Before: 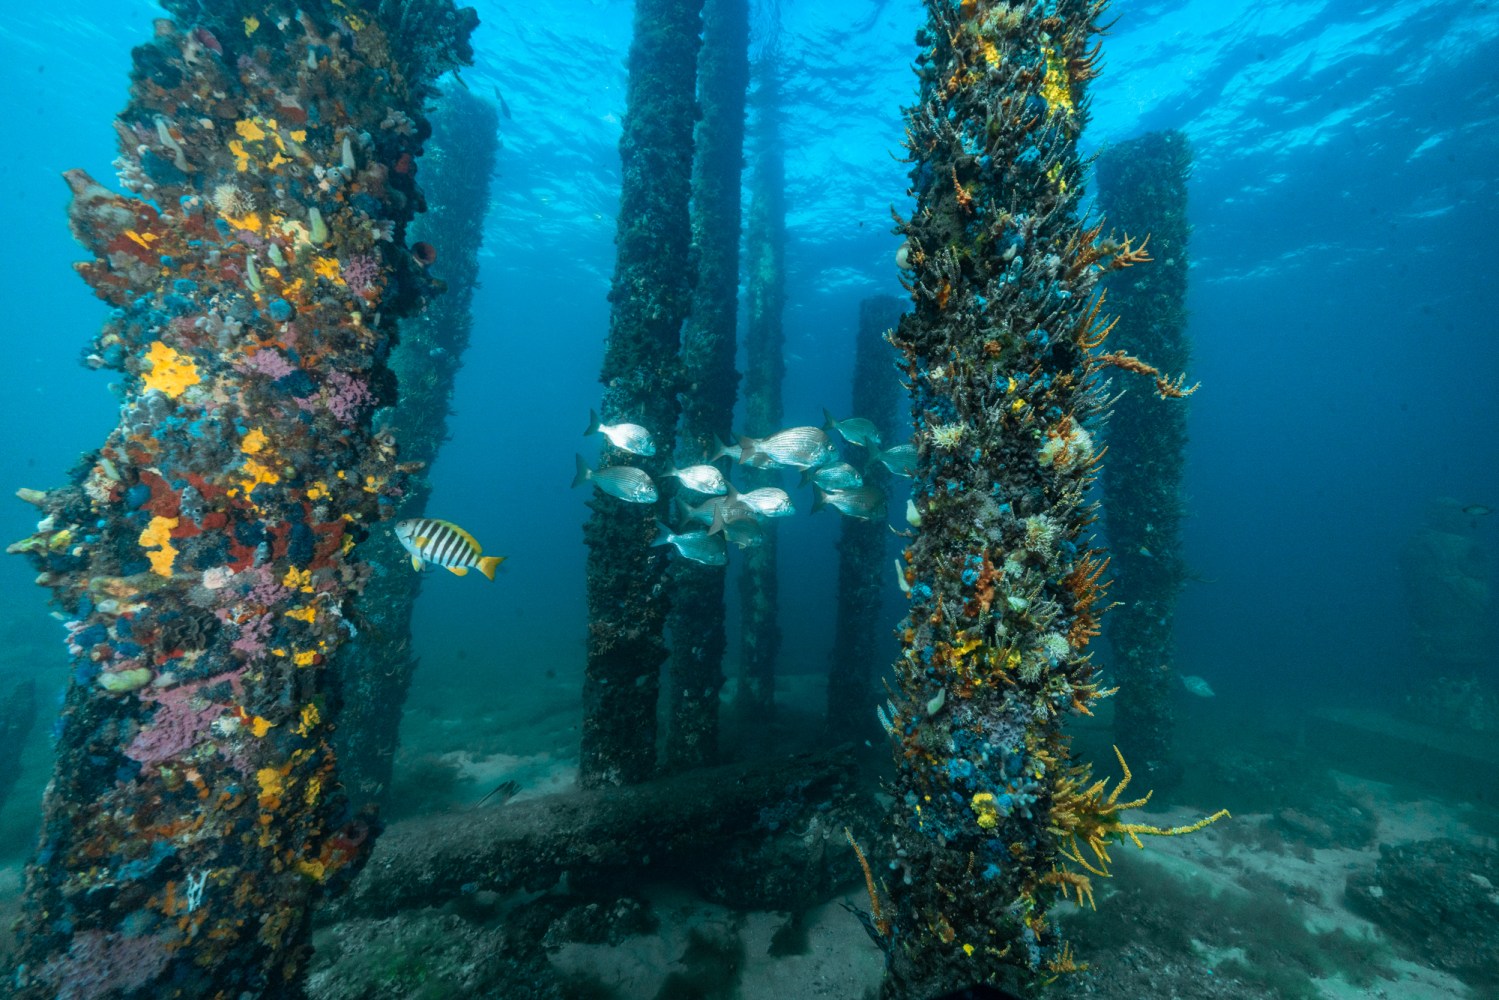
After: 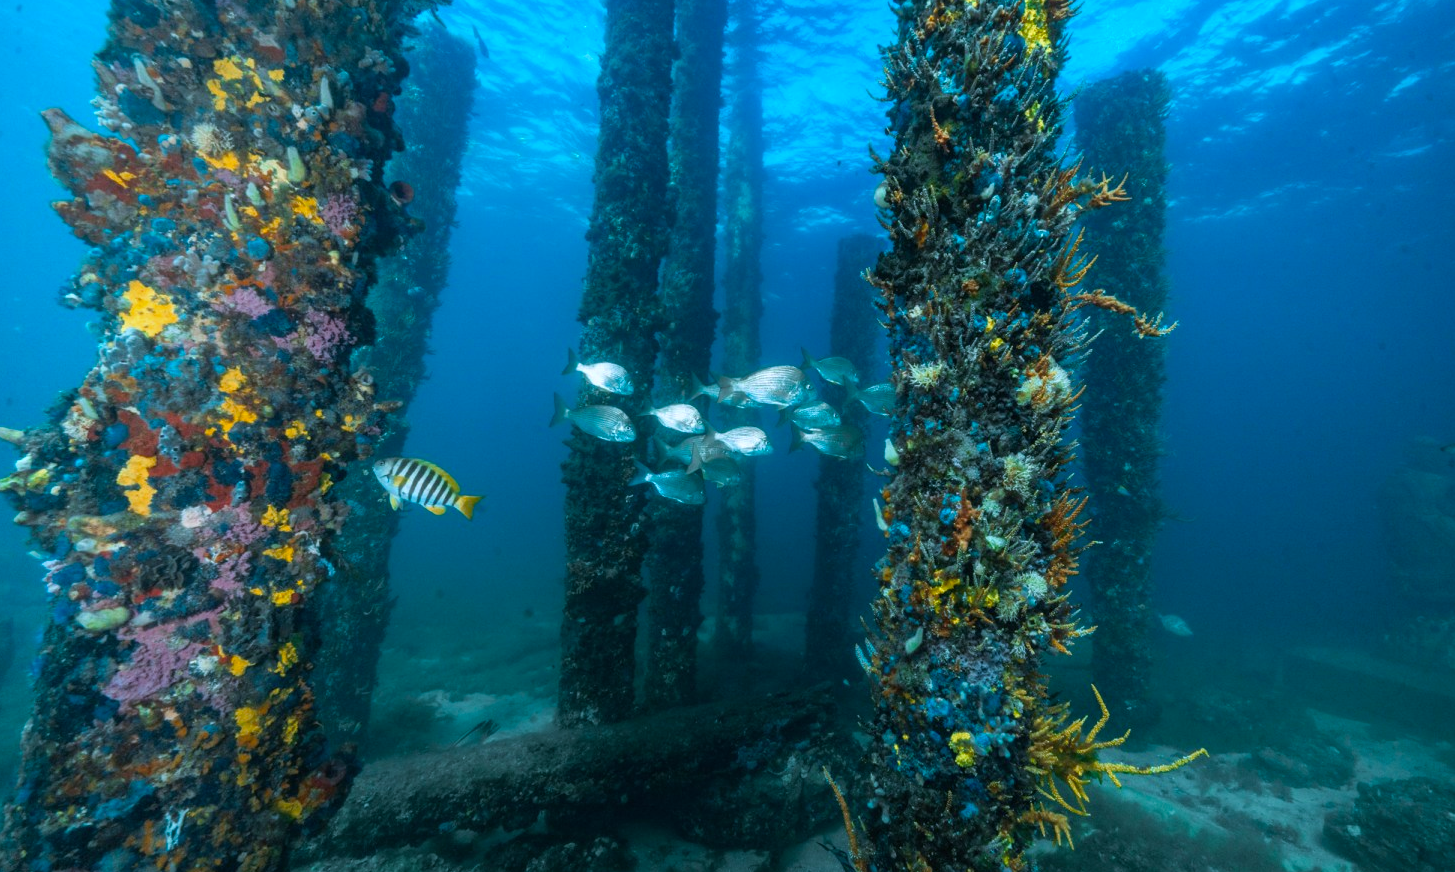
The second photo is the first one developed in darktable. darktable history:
color balance rgb: shadows fall-off 101%, linear chroma grading › mid-tones 7.63%, perceptual saturation grading › mid-tones 11.68%, mask middle-gray fulcrum 22.45%, global vibrance 10.11%, saturation formula JzAzBz (2021)
white balance: red 0.954, blue 1.079
crop: left 1.507%, top 6.147%, right 1.379%, bottom 6.637%
